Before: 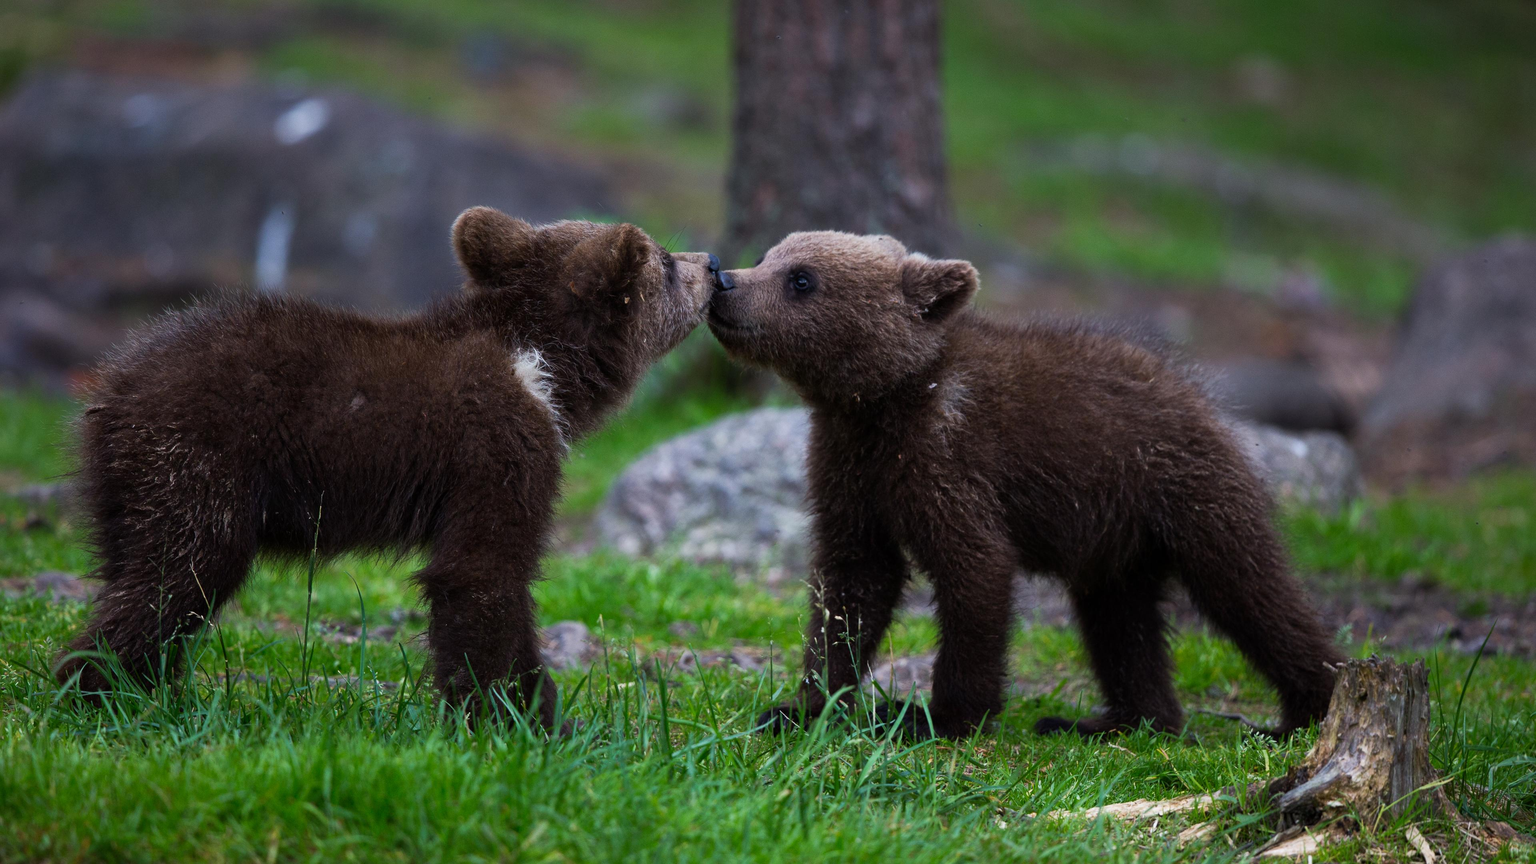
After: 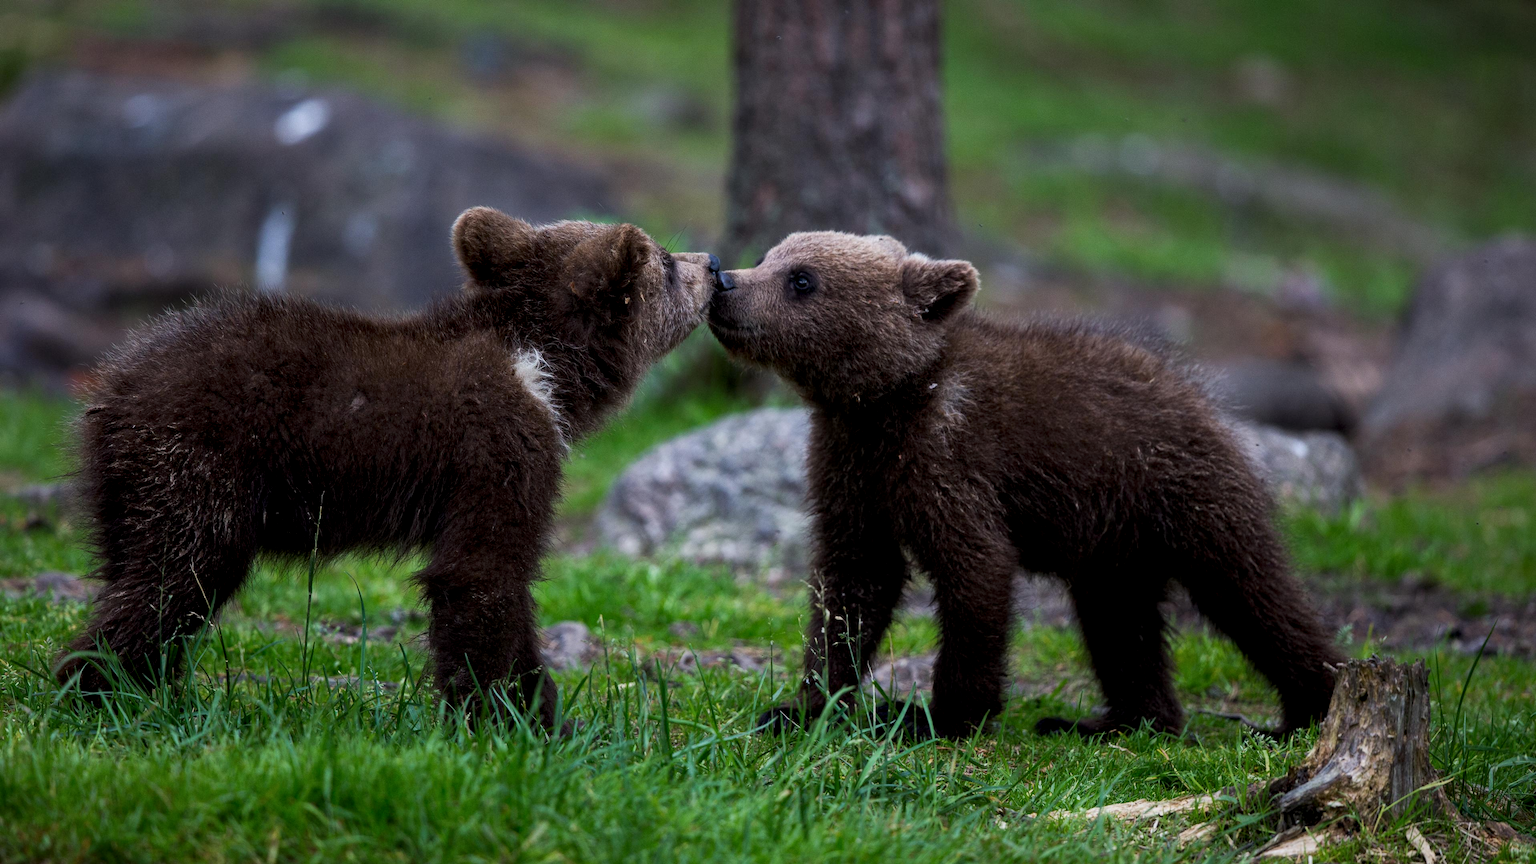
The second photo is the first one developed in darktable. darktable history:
graduated density: rotation -180°, offset 24.95
local contrast: detail 130%
